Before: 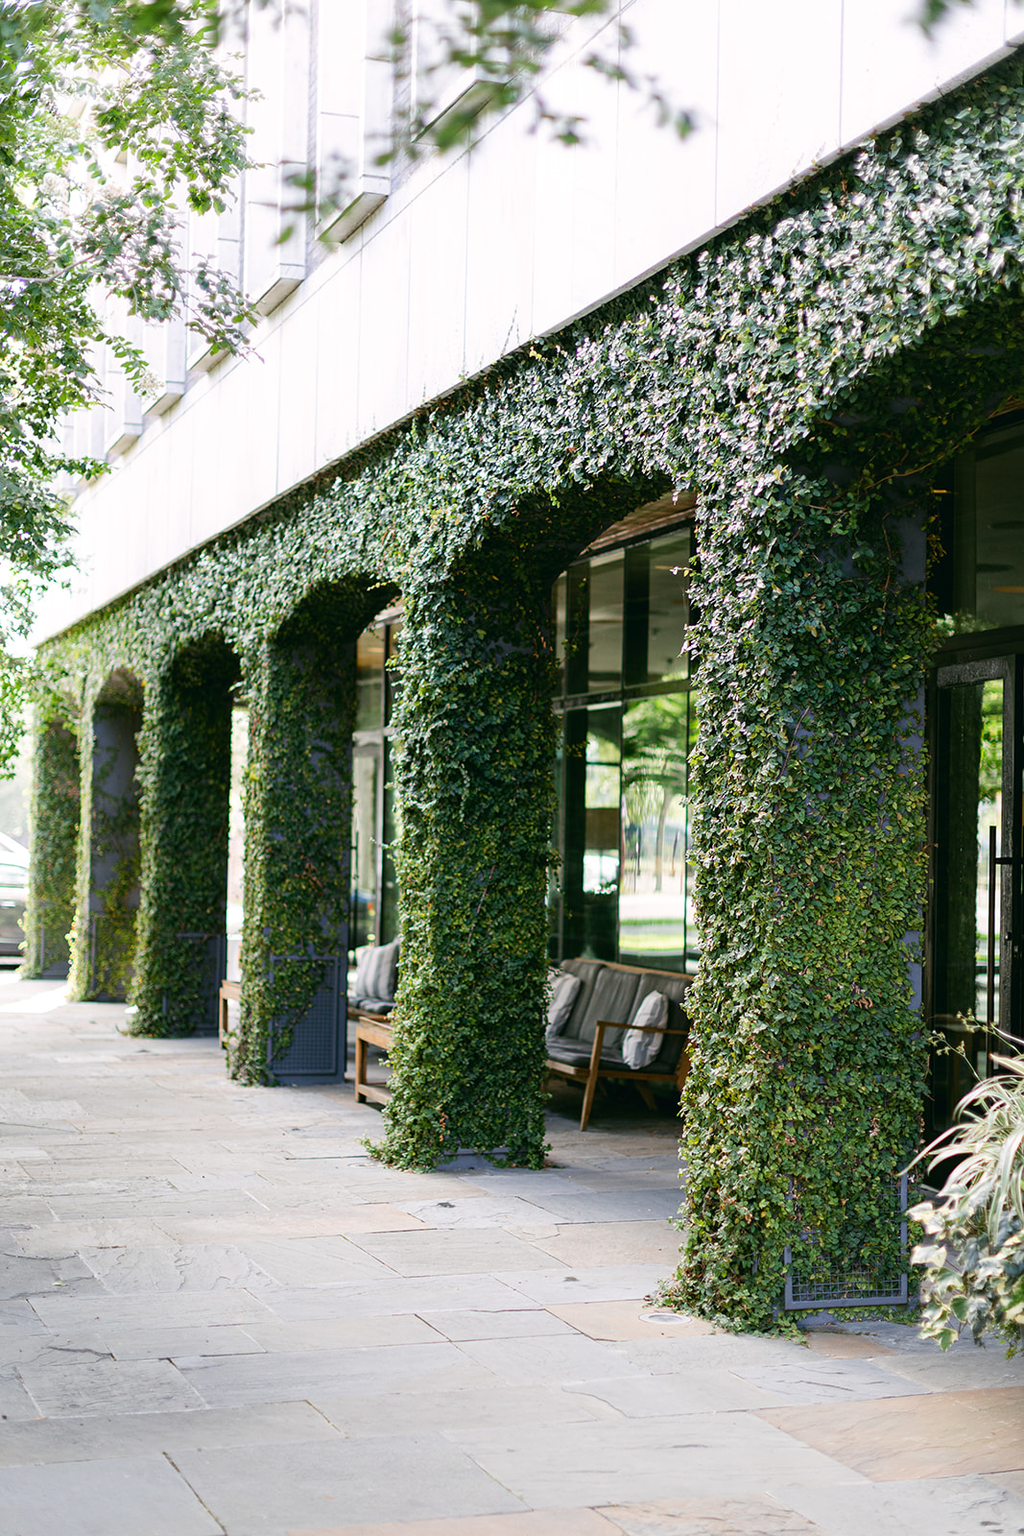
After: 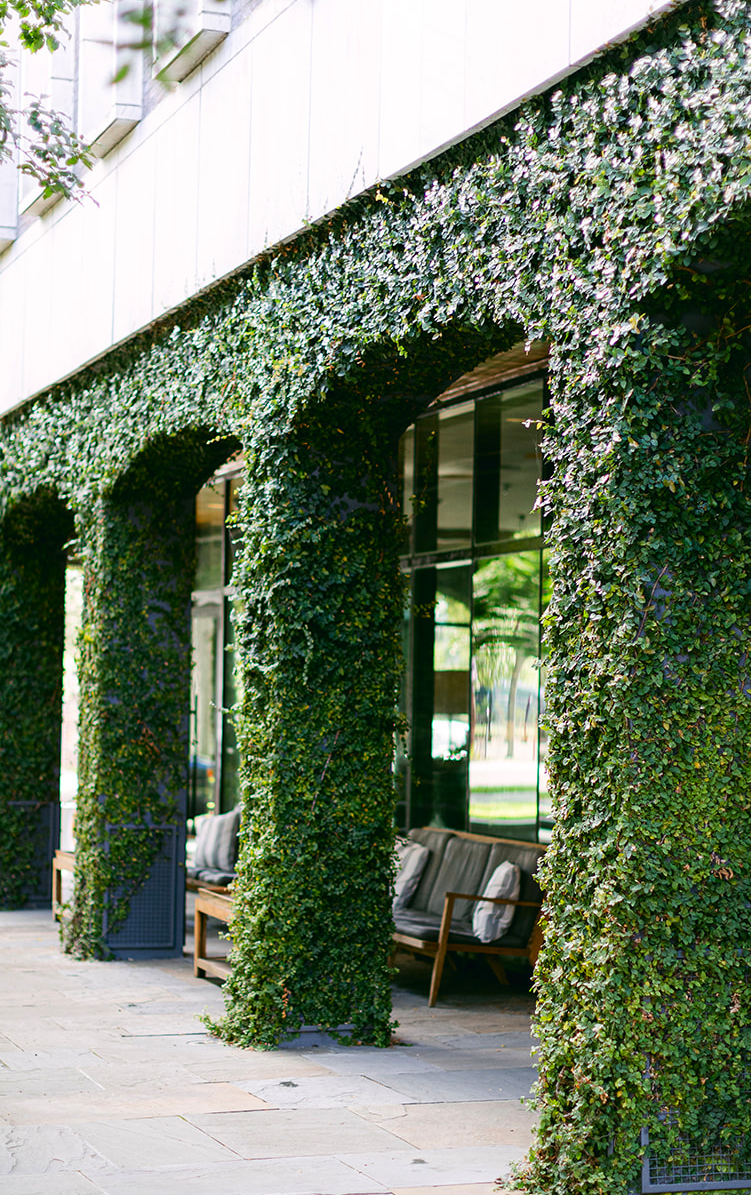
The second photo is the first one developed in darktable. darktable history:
contrast brightness saturation: contrast 0.075, saturation 0.199
crop and rotate: left 16.579%, top 10.798%, right 13.017%, bottom 14.459%
